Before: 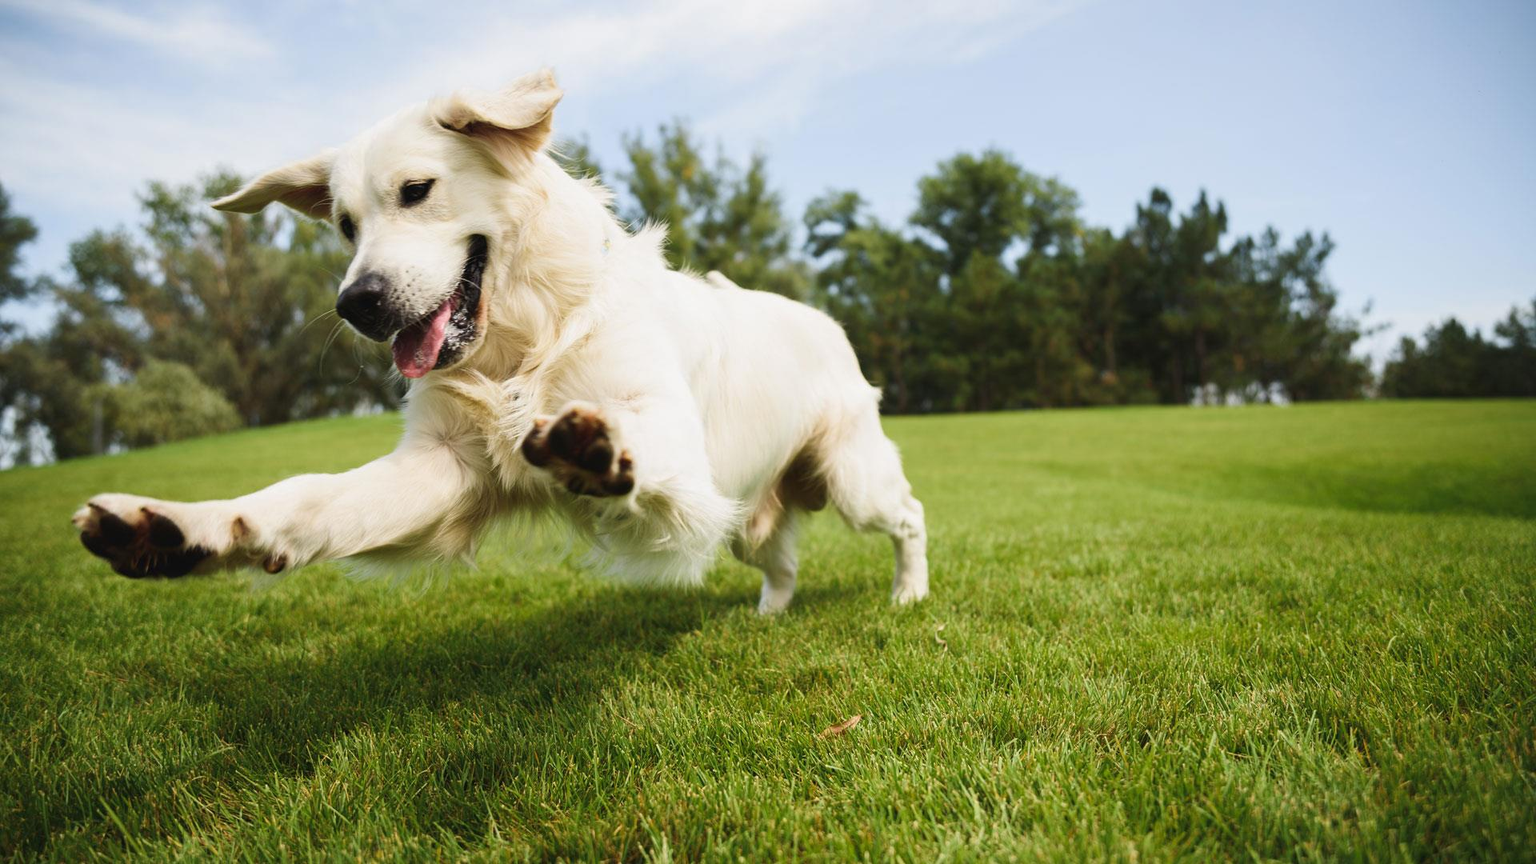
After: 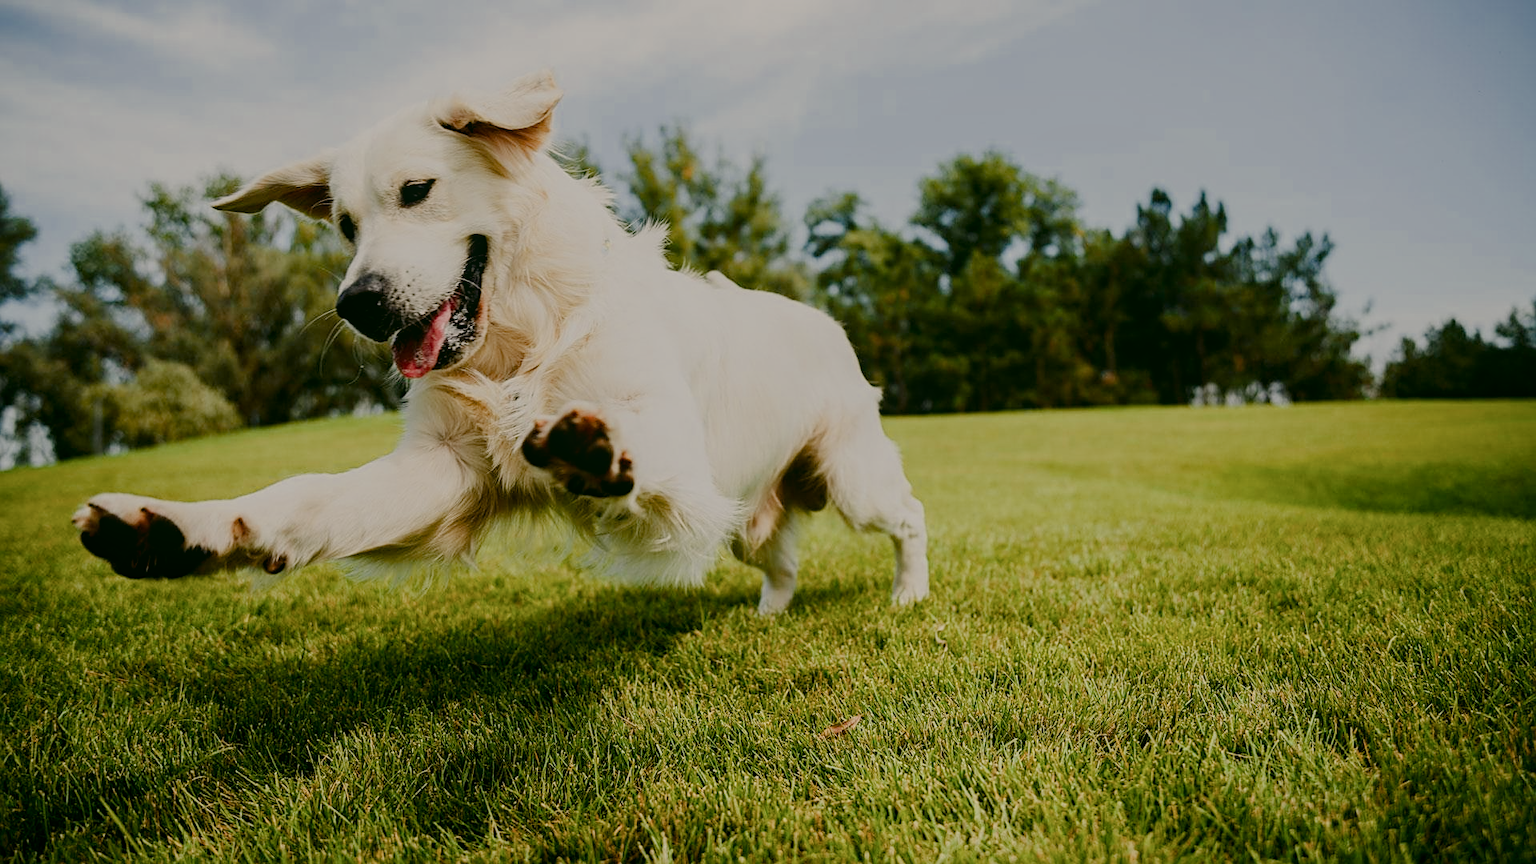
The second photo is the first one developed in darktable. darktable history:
color correction: highlights a* 4.36, highlights b* 4.93, shadows a* -7.83, shadows b* 5.03
local contrast: detail 110%
color balance rgb: perceptual saturation grading › global saturation 20%, perceptual saturation grading › highlights -25.869%, perceptual saturation grading › shadows 49.99%, global vibrance -17.494%, contrast -5.949%
filmic rgb: black relative exposure -6.04 EV, white relative exposure 6.97 EV, threshold 2.96 EV, hardness 2.25, enable highlight reconstruction true
color zones: curves: ch0 [(0, 0.473) (0.001, 0.473) (0.226, 0.548) (0.4, 0.589) (0.525, 0.54) (0.728, 0.403) (0.999, 0.473) (1, 0.473)]; ch1 [(0, 0.619) (0.001, 0.619) (0.234, 0.388) (0.4, 0.372) (0.528, 0.422) (0.732, 0.53) (0.999, 0.619) (1, 0.619)]; ch2 [(0, 0.547) (0.001, 0.547) (0.226, 0.45) (0.4, 0.525) (0.525, 0.585) (0.8, 0.511) (0.999, 0.547) (1, 0.547)]
sharpen: on, module defaults
contrast brightness saturation: contrast 0.068, brightness -0.146, saturation 0.108
